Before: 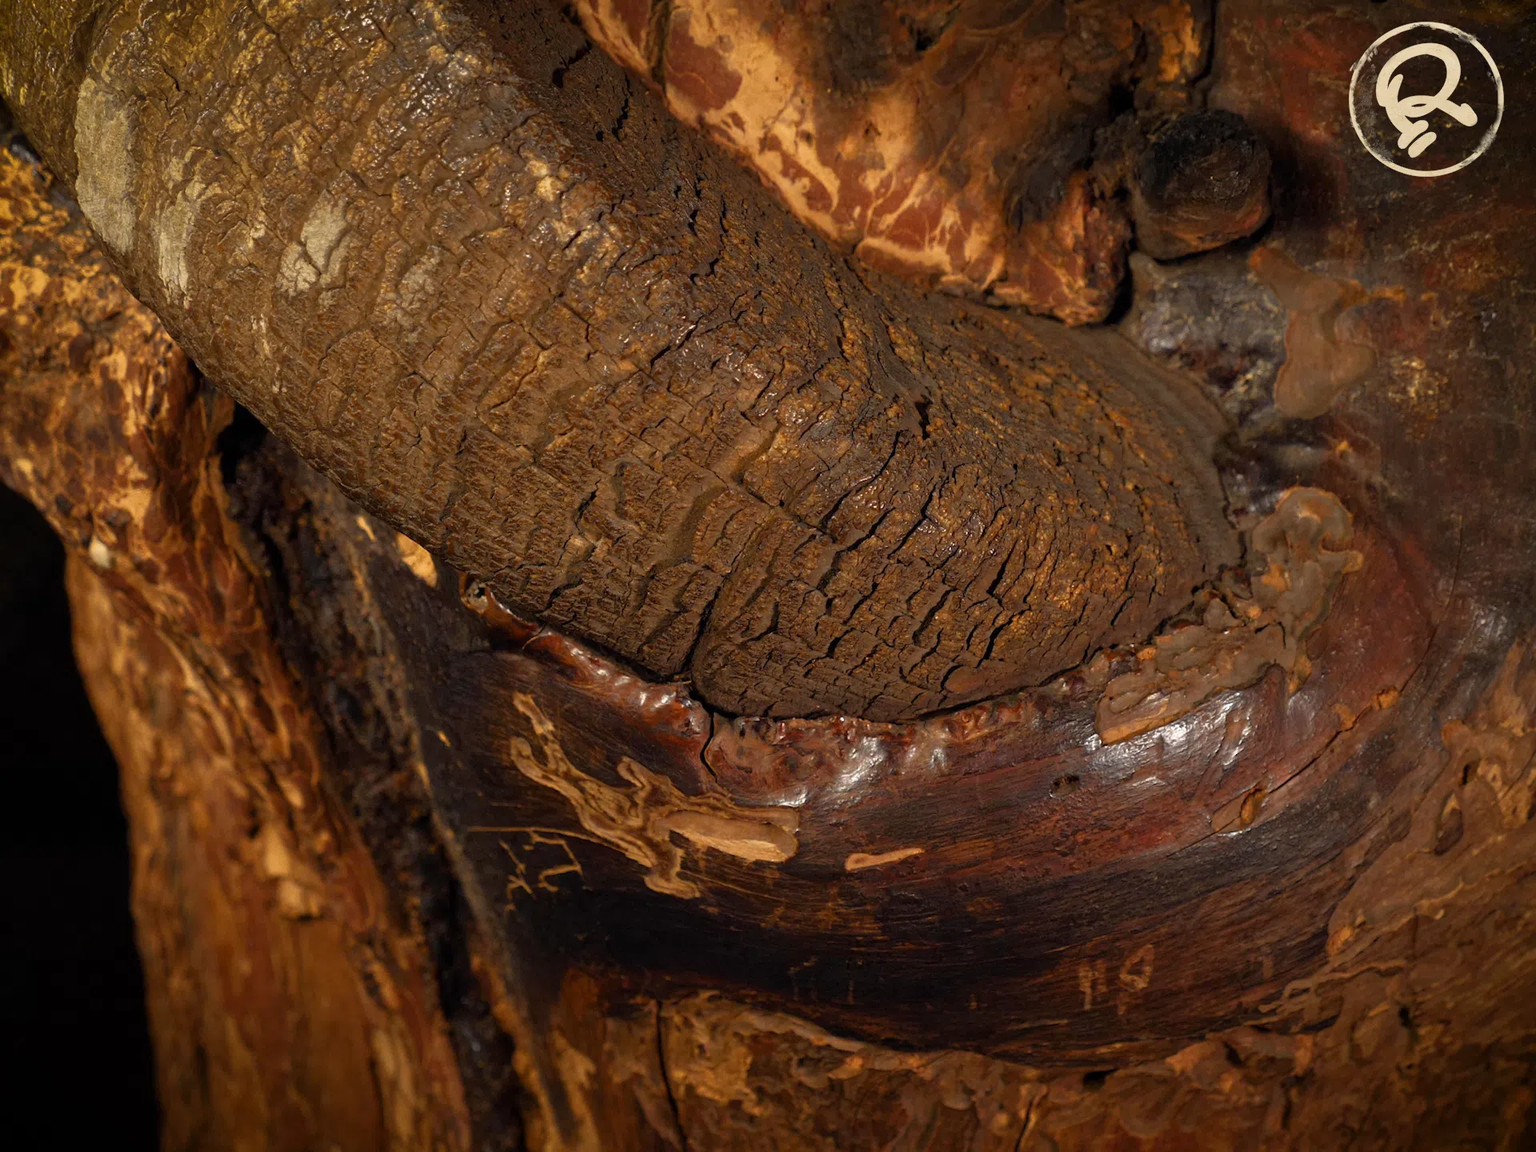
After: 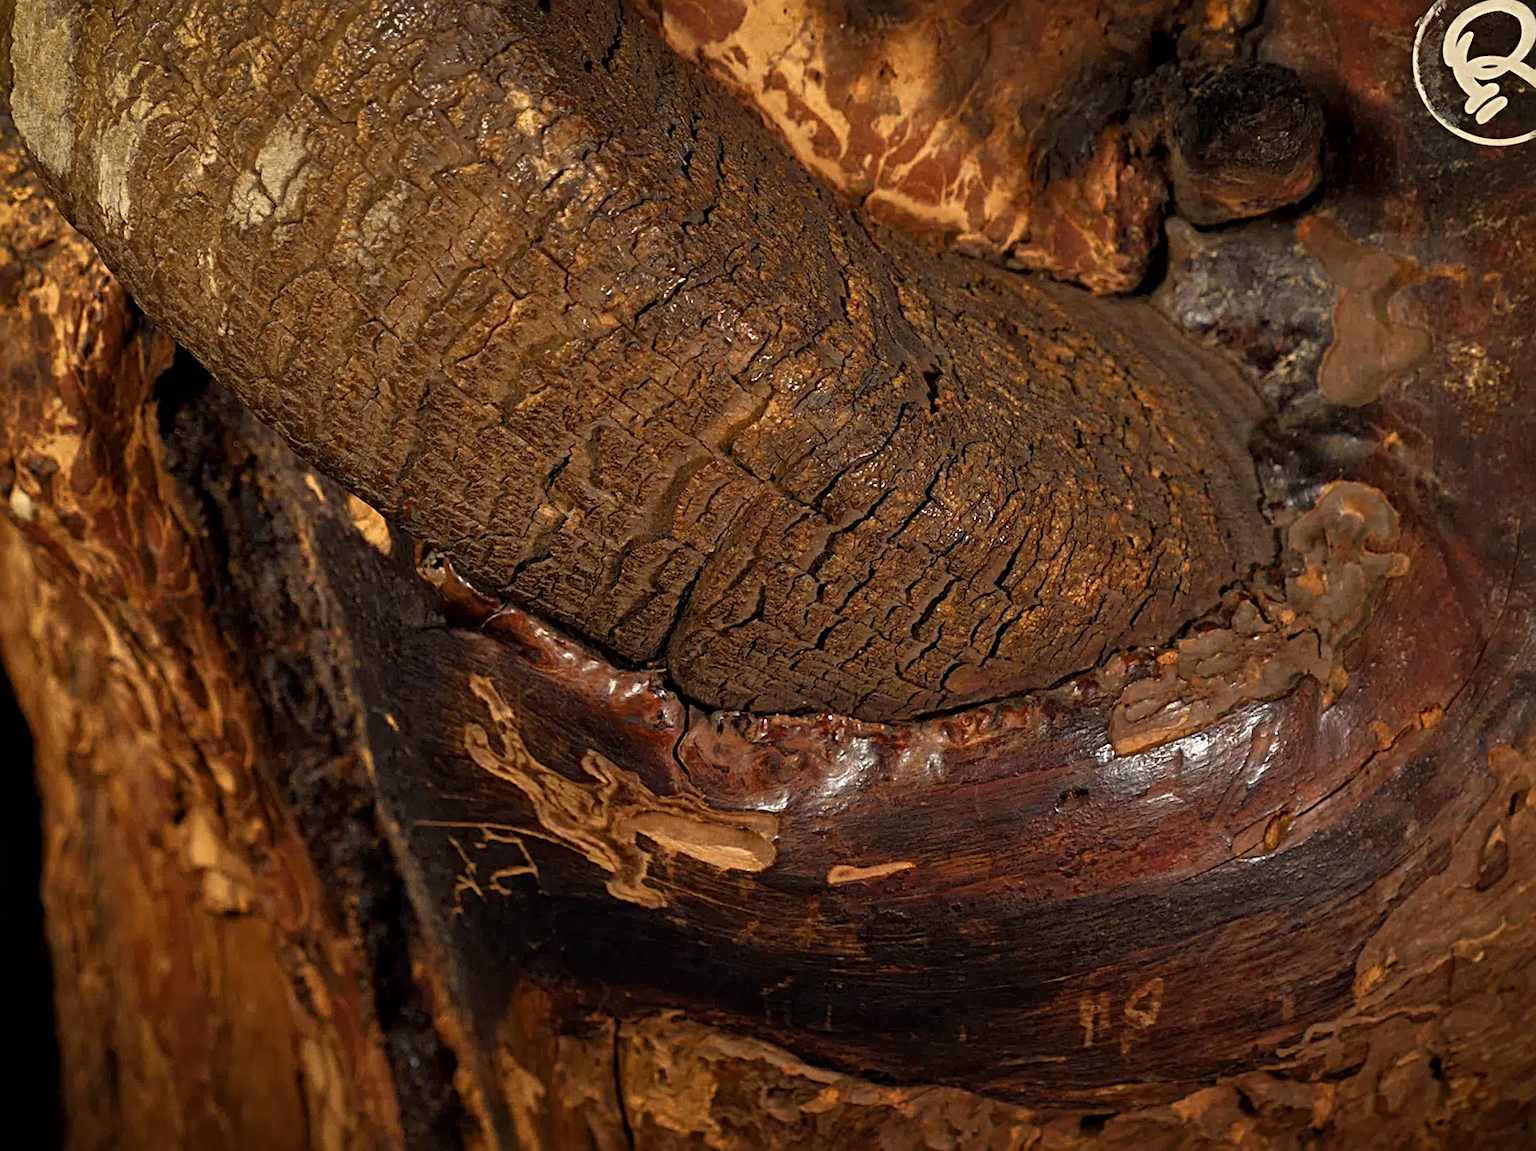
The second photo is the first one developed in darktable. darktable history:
crop and rotate: angle -2.16°, left 3.145%, top 3.923%, right 1.361%, bottom 0.649%
sharpen: radius 3.11
local contrast: mode bilateral grid, contrast 19, coarseness 49, detail 120%, midtone range 0.2
